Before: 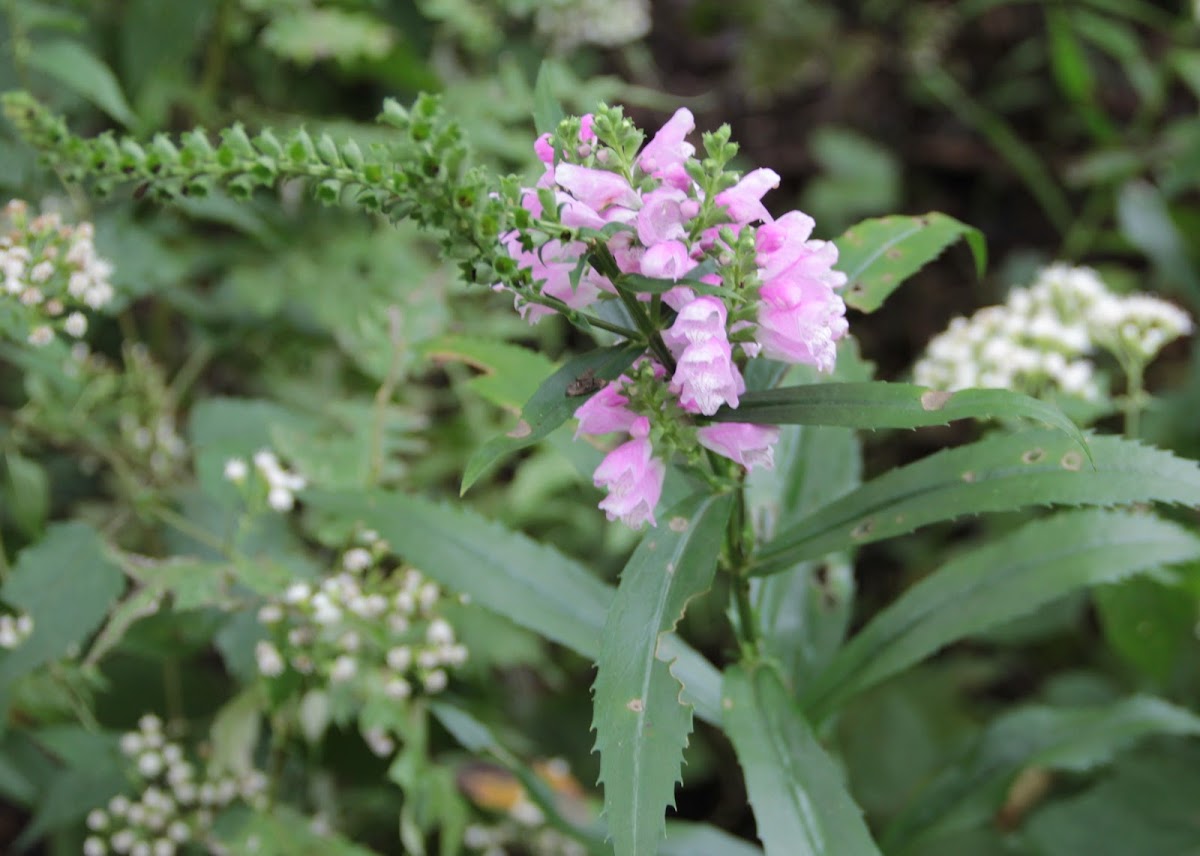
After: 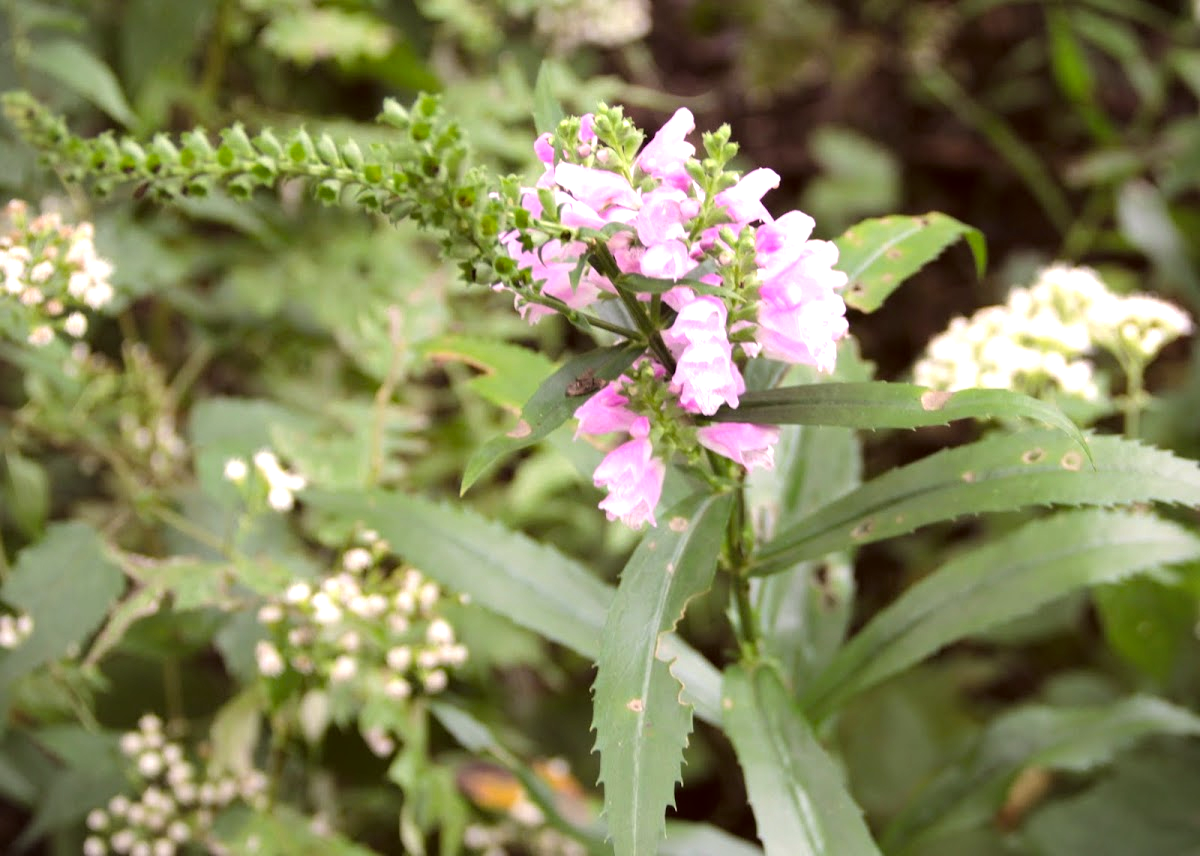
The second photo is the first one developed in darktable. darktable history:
tone equalizer: -8 EV -0.435 EV, -7 EV -0.427 EV, -6 EV -0.305 EV, -5 EV -0.243 EV, -3 EV 0.24 EV, -2 EV 0.337 EV, -1 EV 0.415 EV, +0 EV 0.443 EV
color correction: highlights a* 10.23, highlights b* 9.65, shadows a* 8.69, shadows b* 8.16, saturation 0.81
vignetting: fall-off start 92.03%, brightness -0.416, saturation -0.307, unbound false
color balance rgb: perceptual saturation grading › global saturation 25.745%, perceptual brilliance grading › global brilliance 11.534%
